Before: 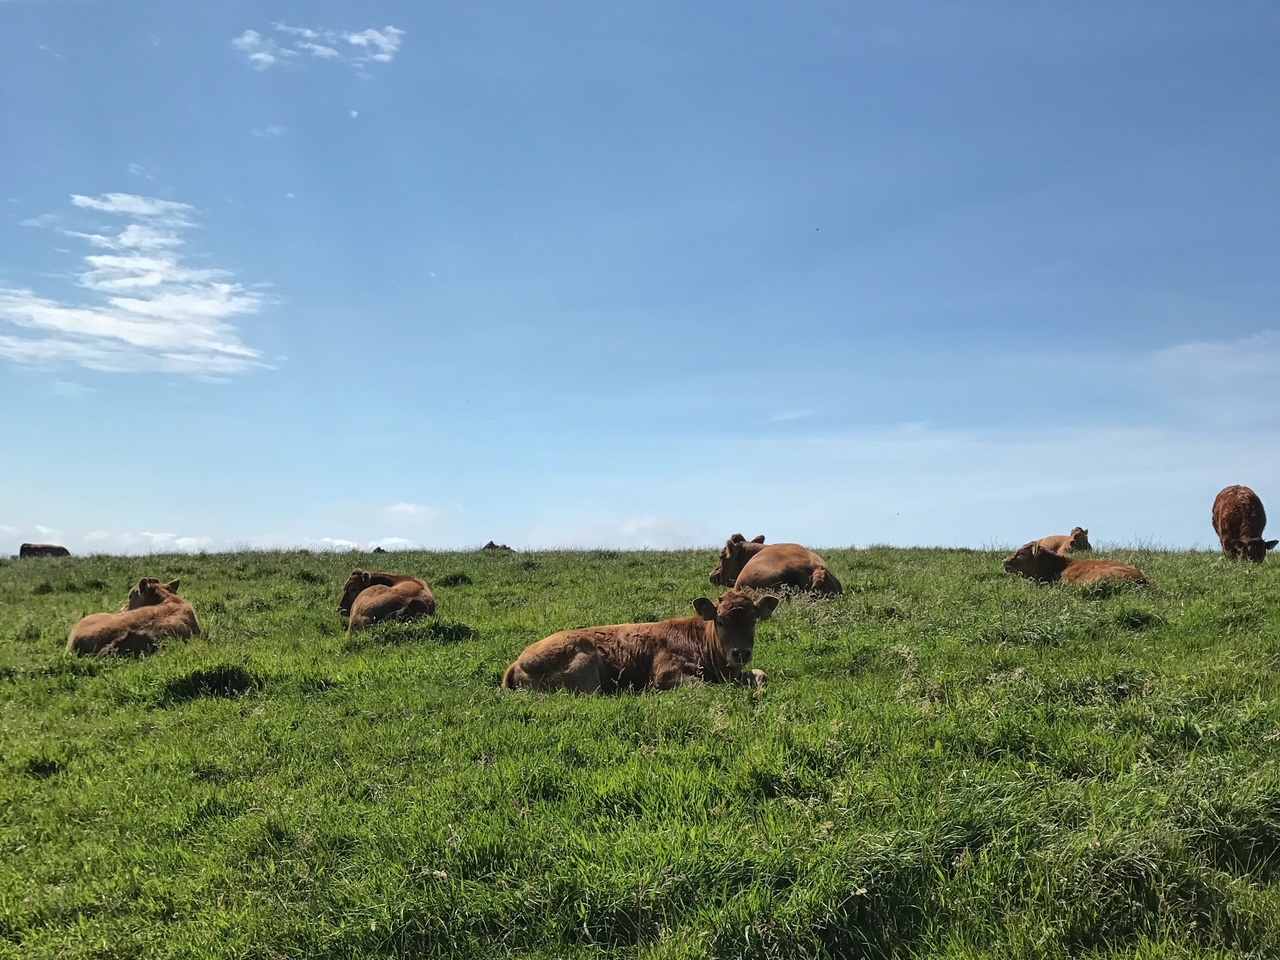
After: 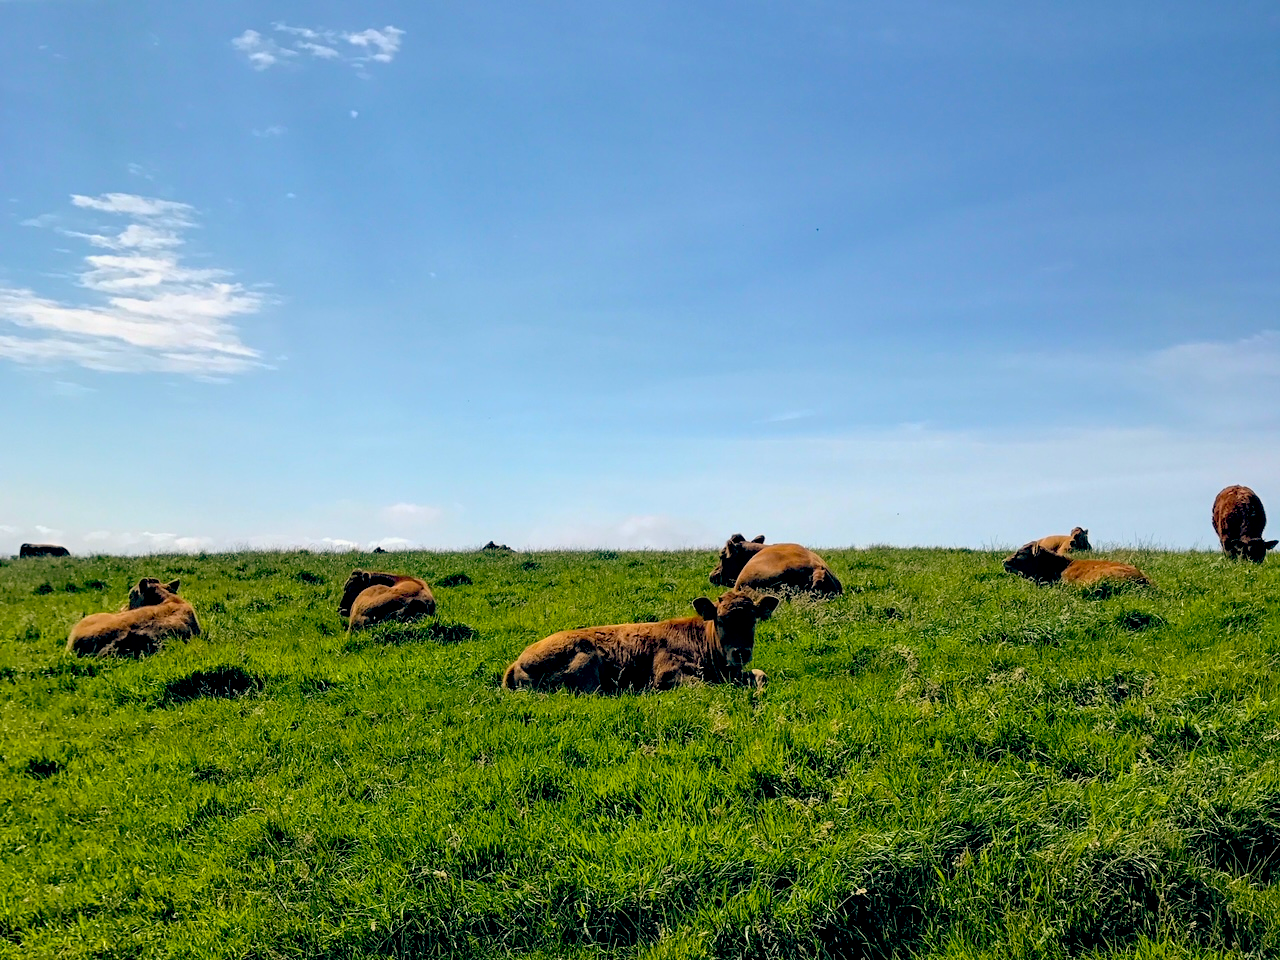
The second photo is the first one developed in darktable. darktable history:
color balance: lift [0.975, 0.993, 1, 1.015], gamma [1.1, 1, 1, 0.945], gain [1, 1.04, 1, 0.95]
color balance rgb: linear chroma grading › global chroma 15%, perceptual saturation grading › global saturation 30%
